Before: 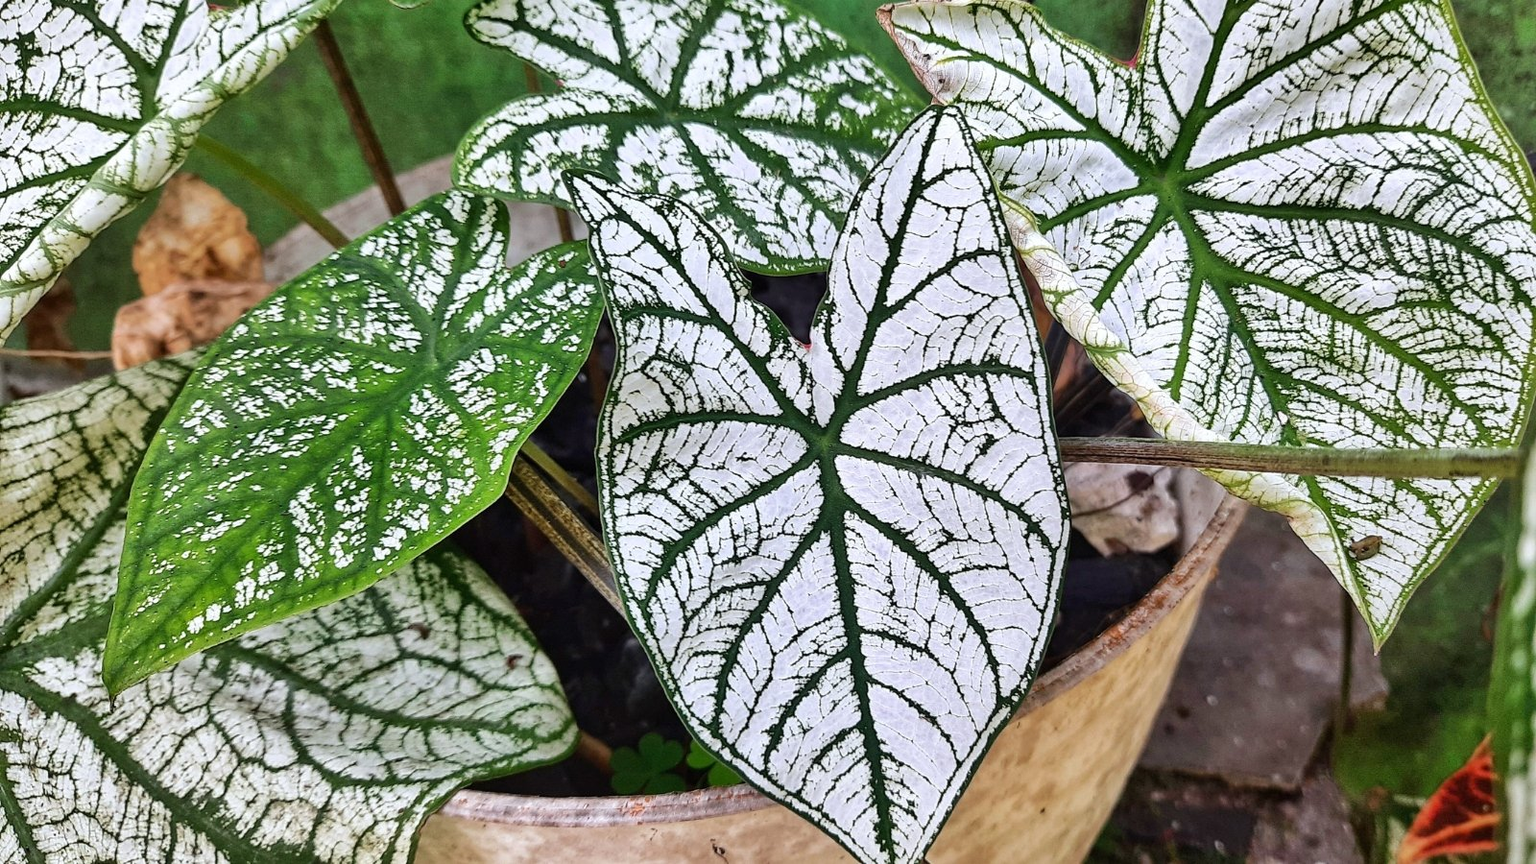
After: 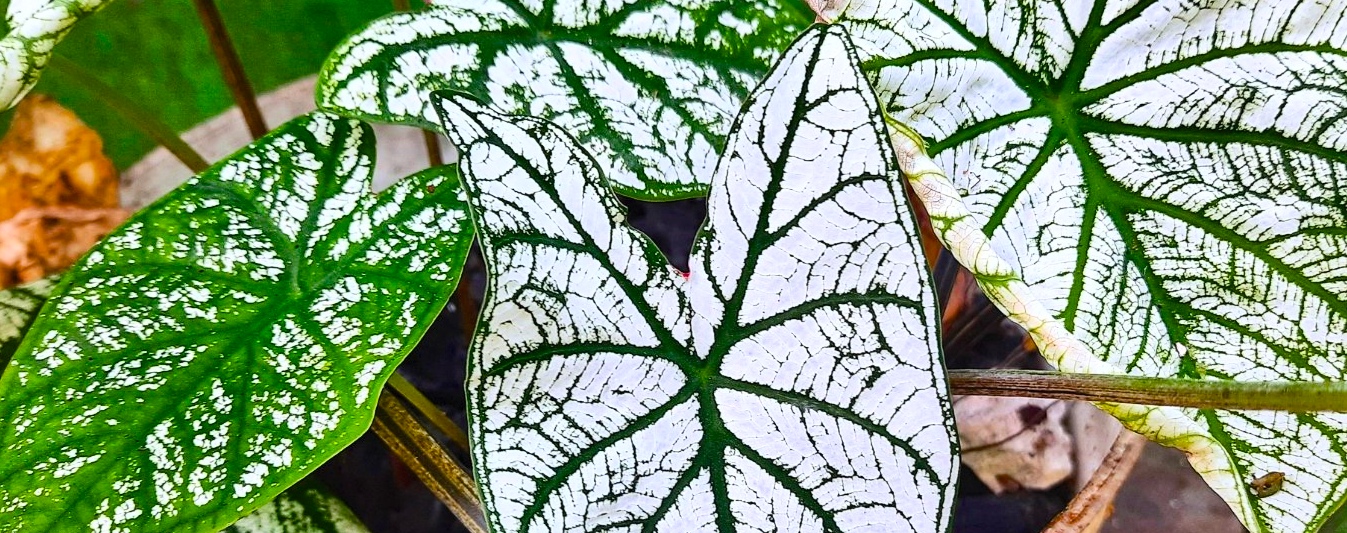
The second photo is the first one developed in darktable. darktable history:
color balance rgb: linear chroma grading › global chroma 9.885%, perceptual saturation grading › global saturation 25.14%, global vibrance -1.234%, saturation formula JzAzBz (2021)
crop and rotate: left 9.69%, top 9.581%, right 6.101%, bottom 31.088%
contrast brightness saturation: contrast 0.2, brightness 0.157, saturation 0.226
